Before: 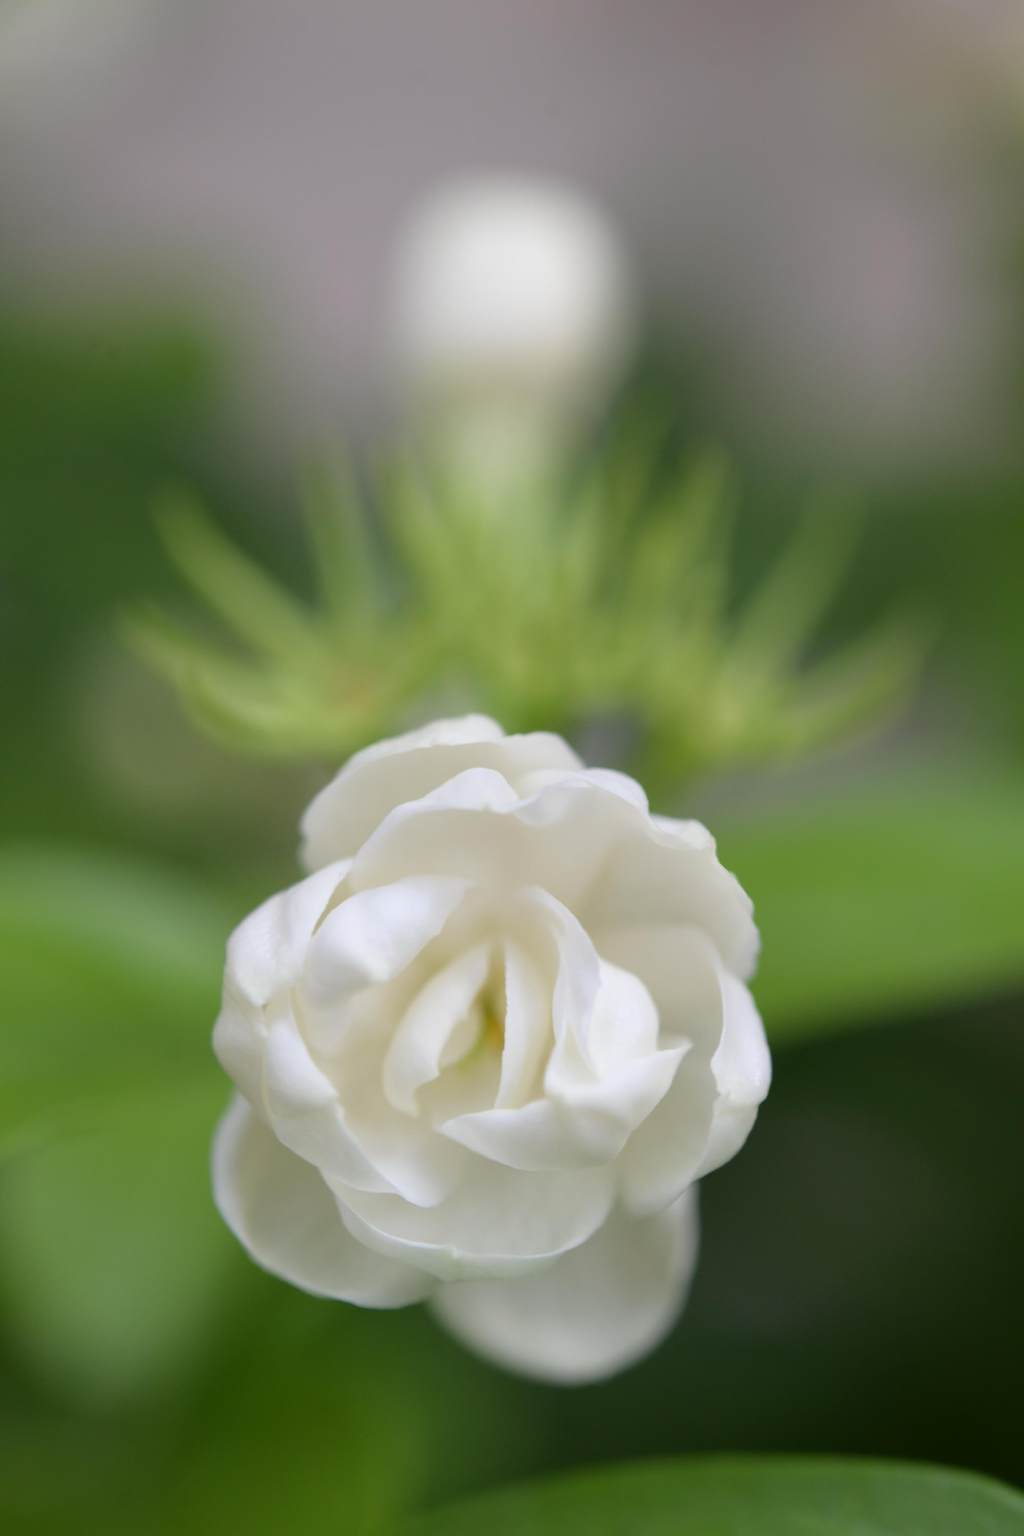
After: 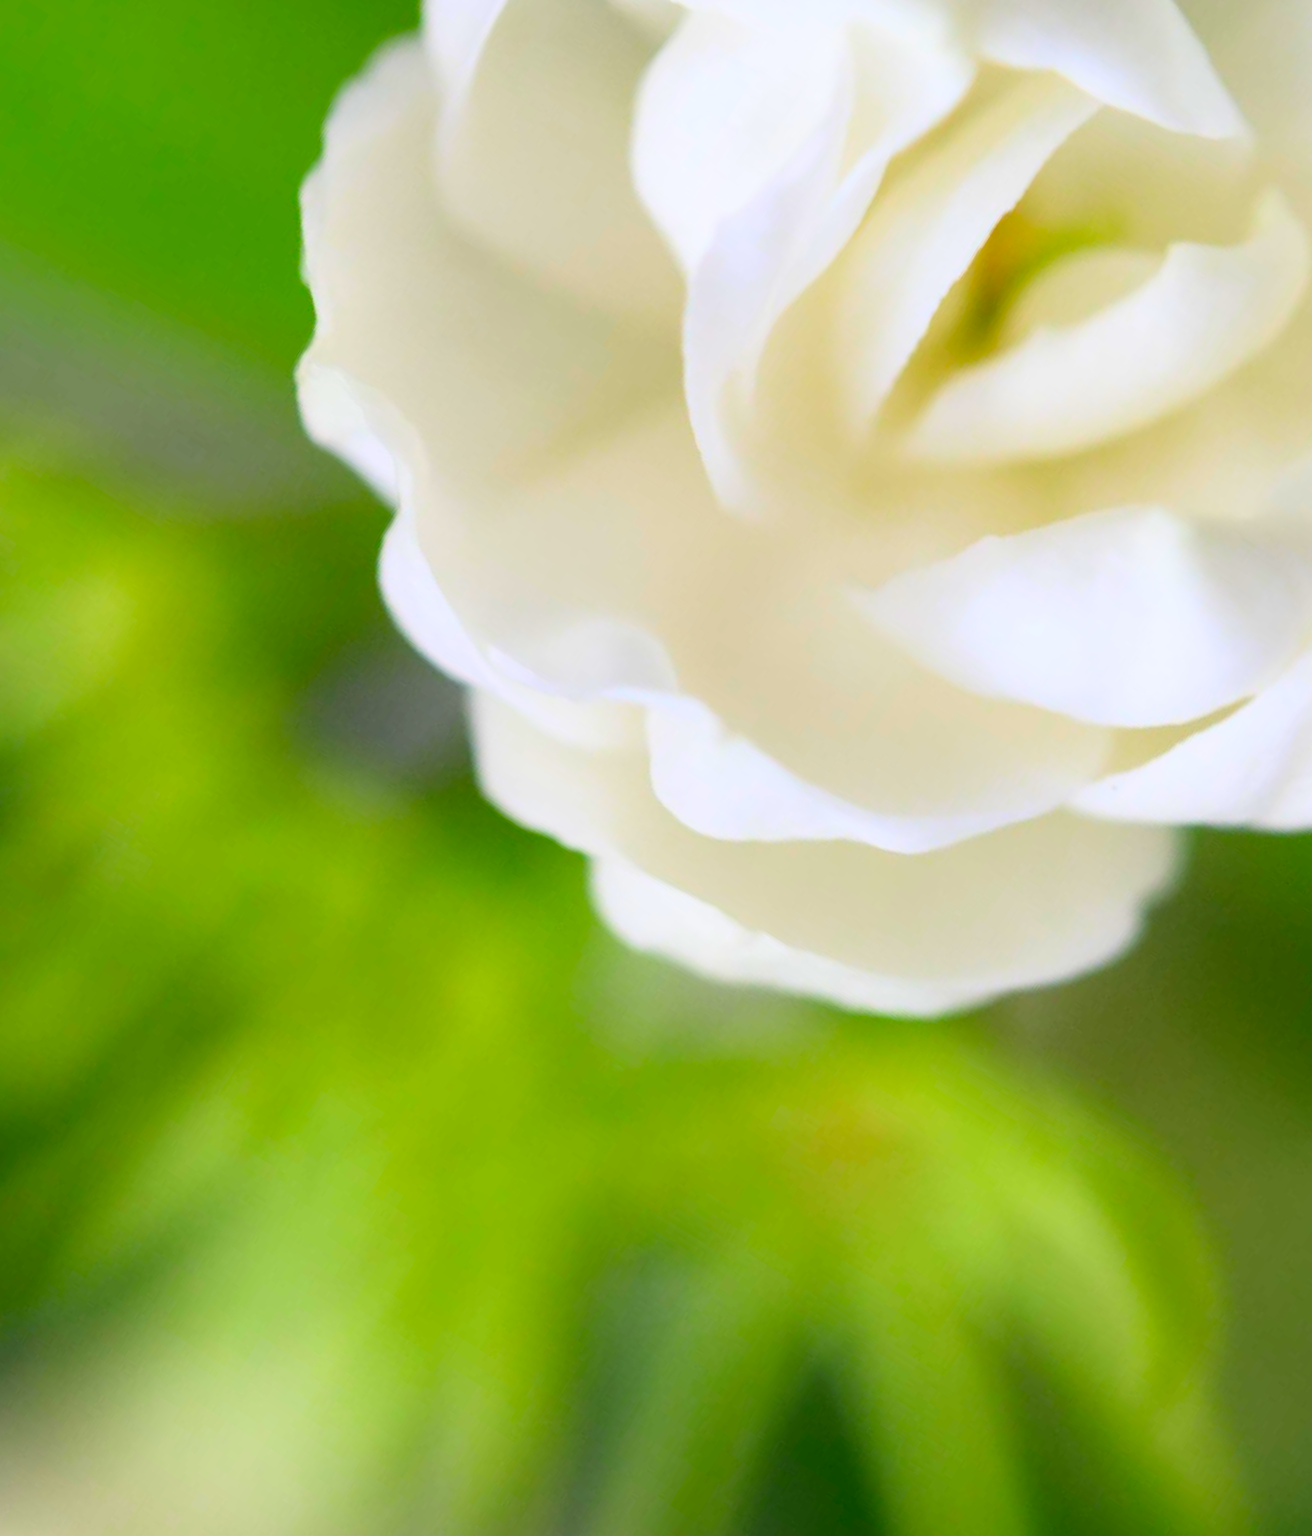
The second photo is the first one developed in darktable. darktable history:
contrast brightness saturation: contrast 0.267, brightness 0.025, saturation 0.877
crop and rotate: angle 147.75°, left 9.102%, top 15.607%, right 4.492%, bottom 16.931%
